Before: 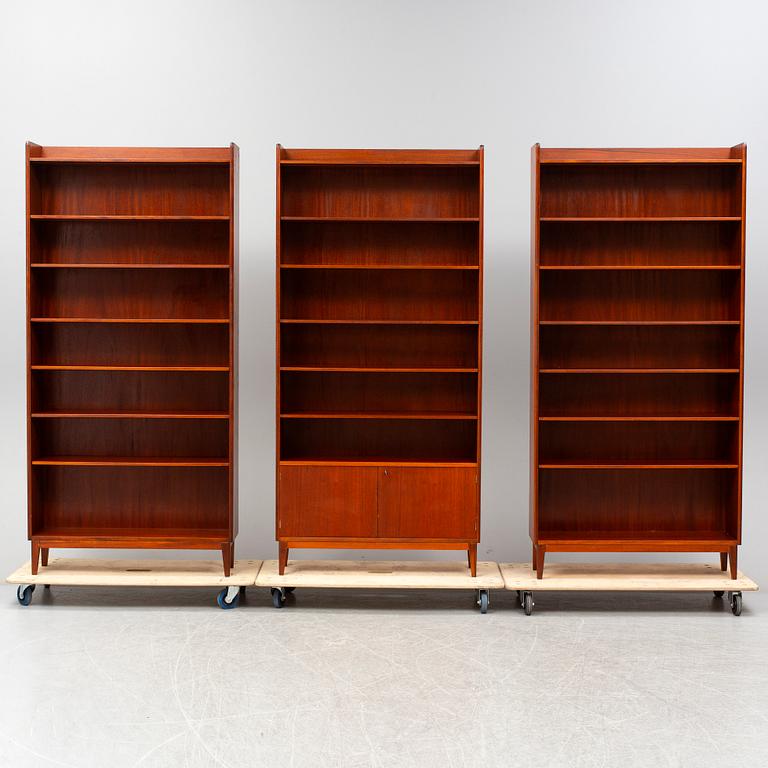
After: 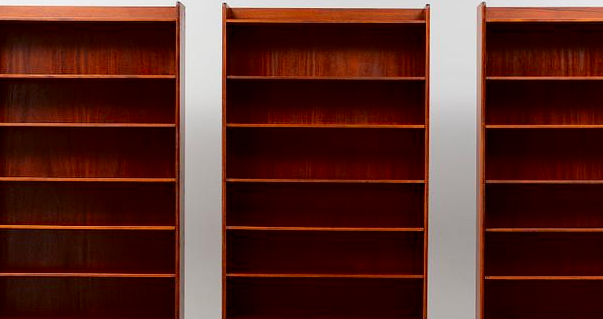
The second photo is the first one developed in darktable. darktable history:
crop: left 7.036%, top 18.398%, right 14.379%, bottom 40.043%
fill light: exposure -2 EV, width 8.6
